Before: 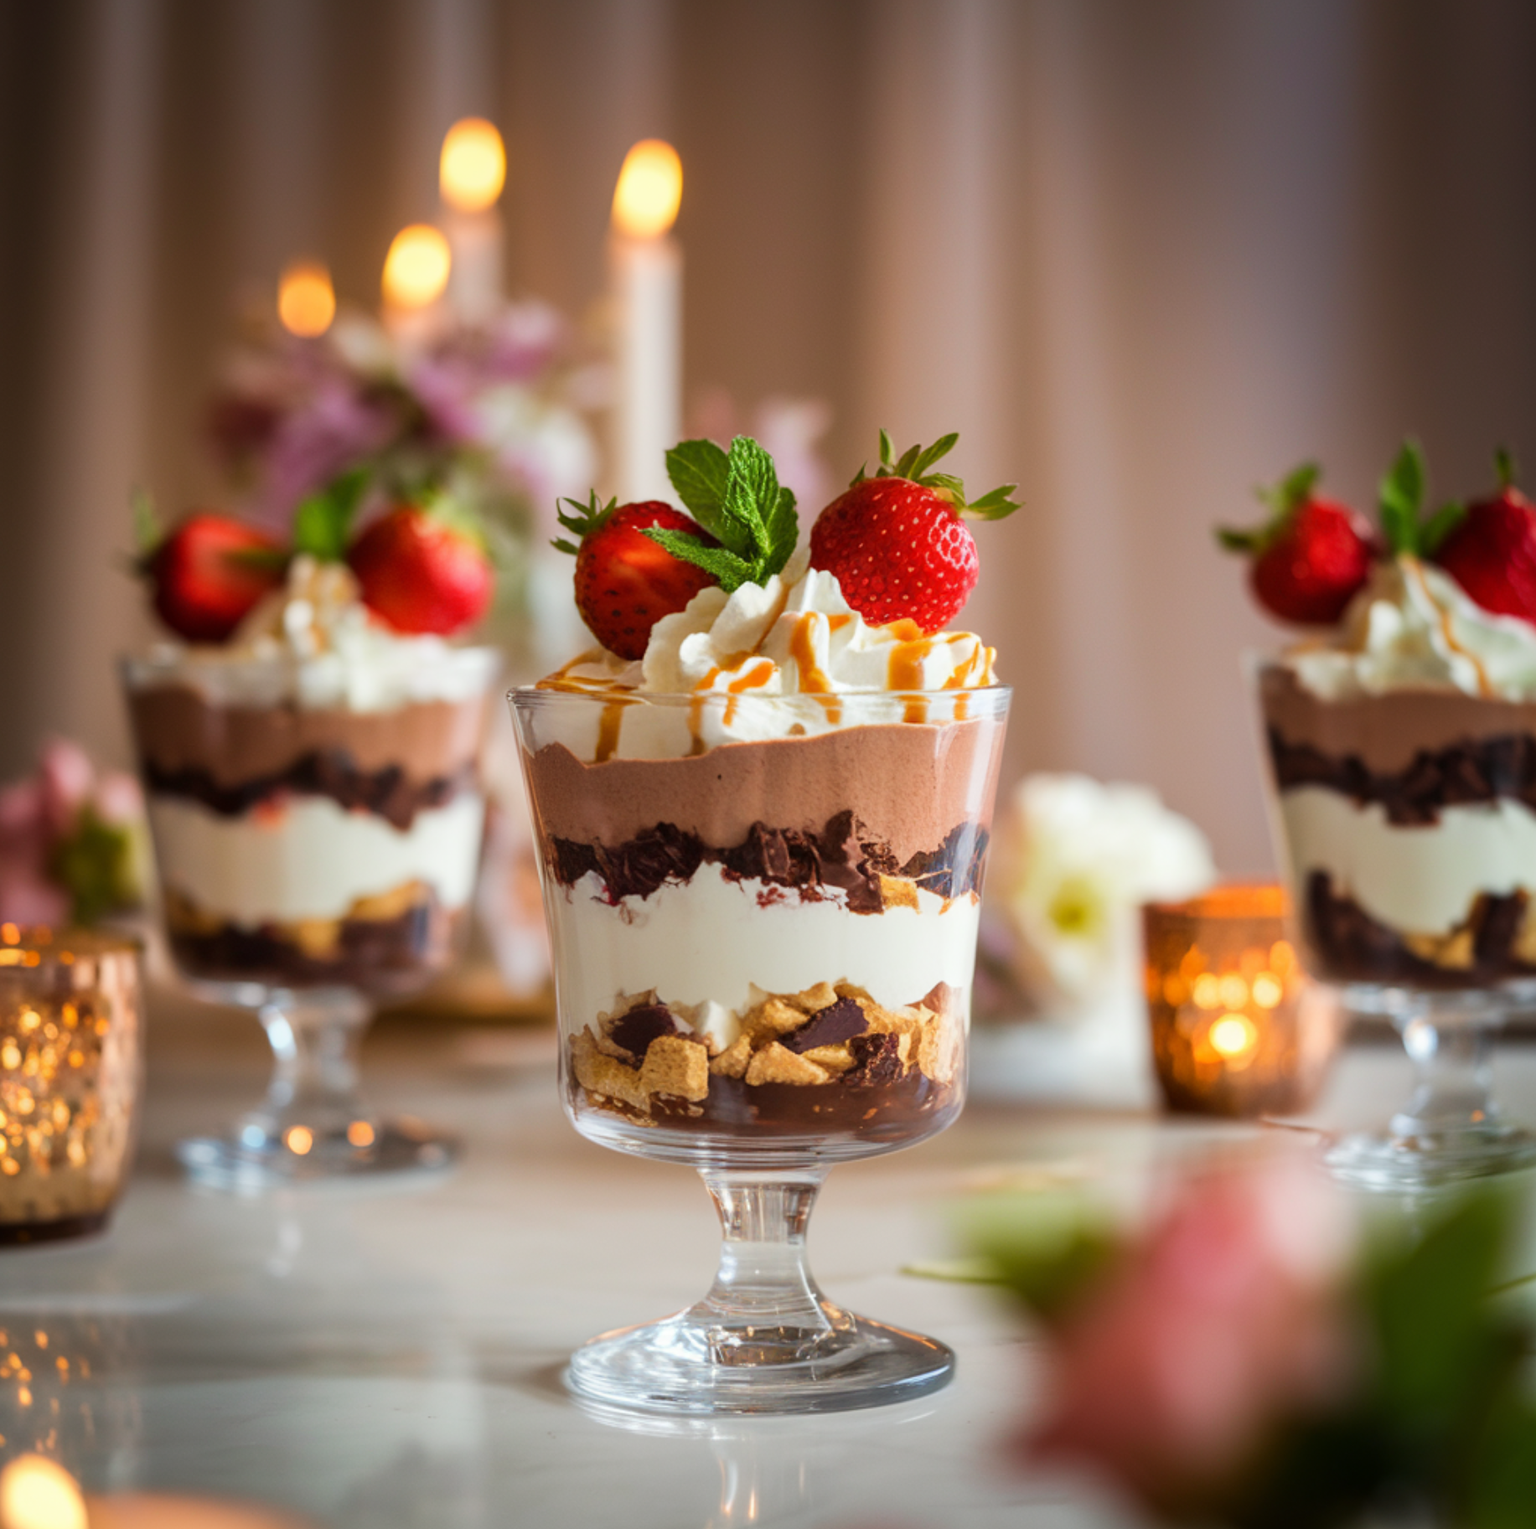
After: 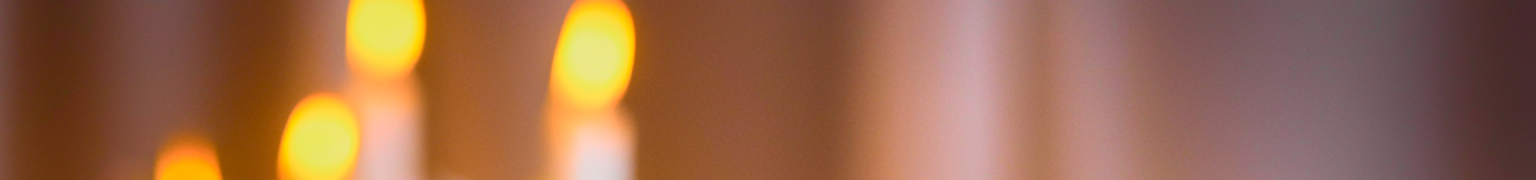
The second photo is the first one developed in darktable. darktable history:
crop and rotate: left 9.644%, top 9.491%, right 6.021%, bottom 80.509%
tone curve: curves: ch0 [(0, 0.023) (0.132, 0.075) (0.256, 0.2) (0.463, 0.494) (0.699, 0.816) (0.813, 0.898) (1, 0.943)]; ch1 [(0, 0) (0.32, 0.306) (0.441, 0.41) (0.476, 0.466) (0.498, 0.5) (0.518, 0.519) (0.546, 0.571) (0.604, 0.651) (0.733, 0.817) (1, 1)]; ch2 [(0, 0) (0.312, 0.313) (0.431, 0.425) (0.483, 0.477) (0.503, 0.503) (0.526, 0.507) (0.564, 0.575) (0.614, 0.695) (0.713, 0.767) (0.985, 0.966)], color space Lab, independent channels
shadows and highlights: on, module defaults
